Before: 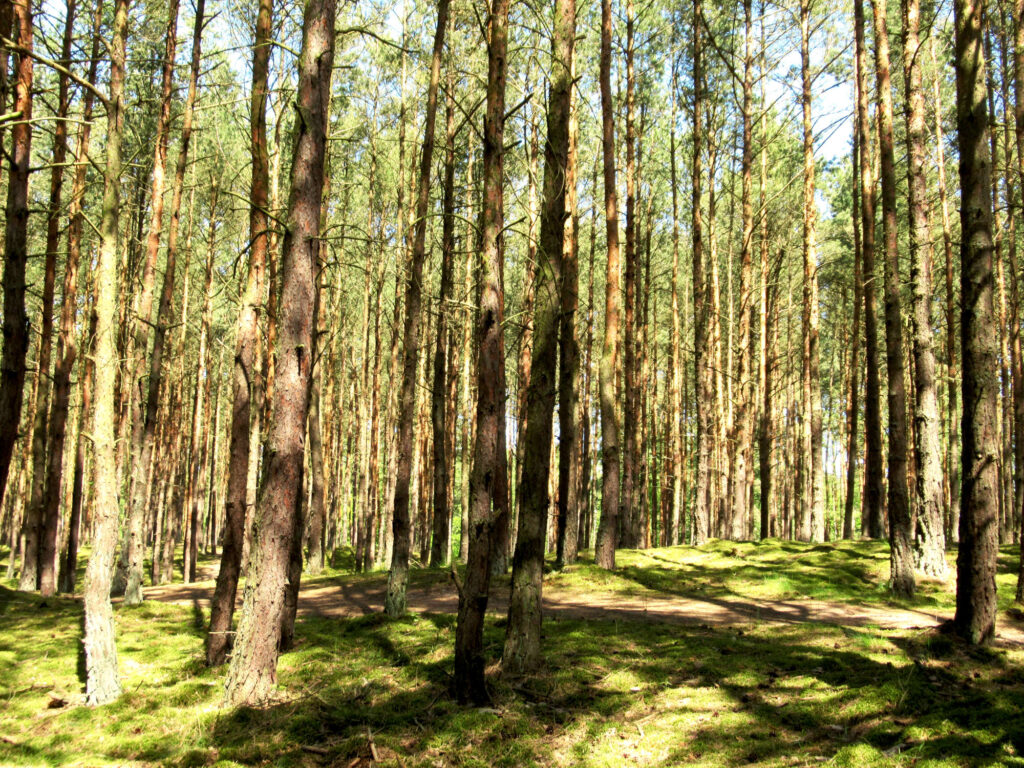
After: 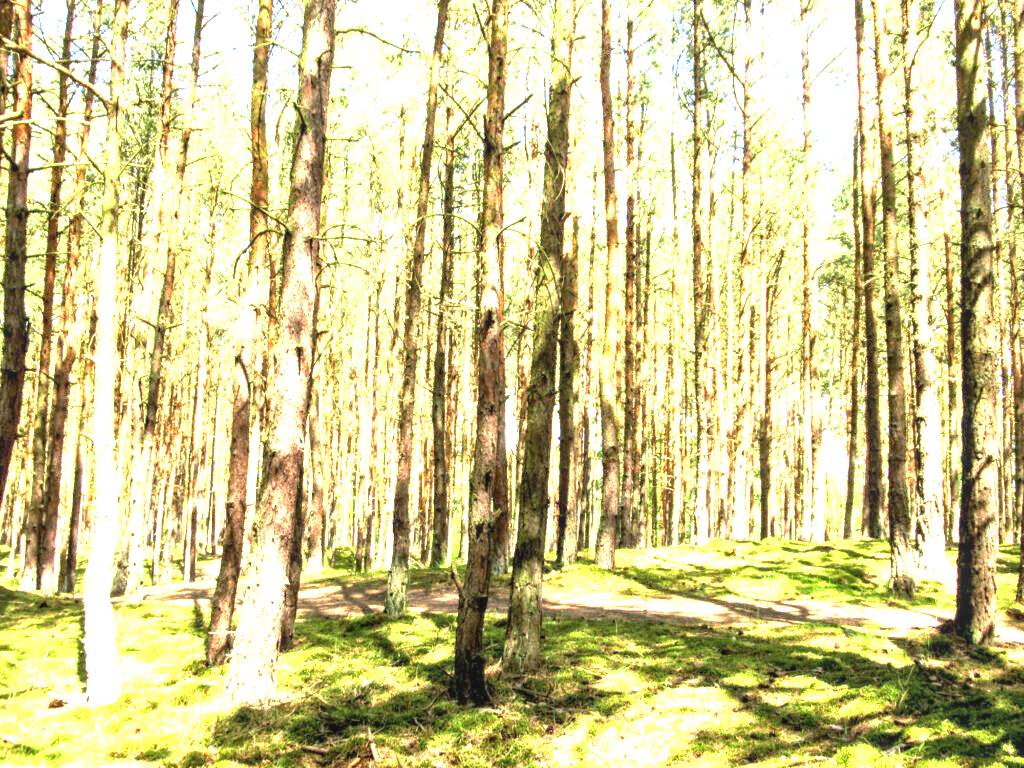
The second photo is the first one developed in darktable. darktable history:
exposure: black level correction 0, exposure 2.125 EV, compensate highlight preservation false
local contrast: on, module defaults
tone equalizer: smoothing diameter 24.91%, edges refinement/feathering 8.59, preserve details guided filter
